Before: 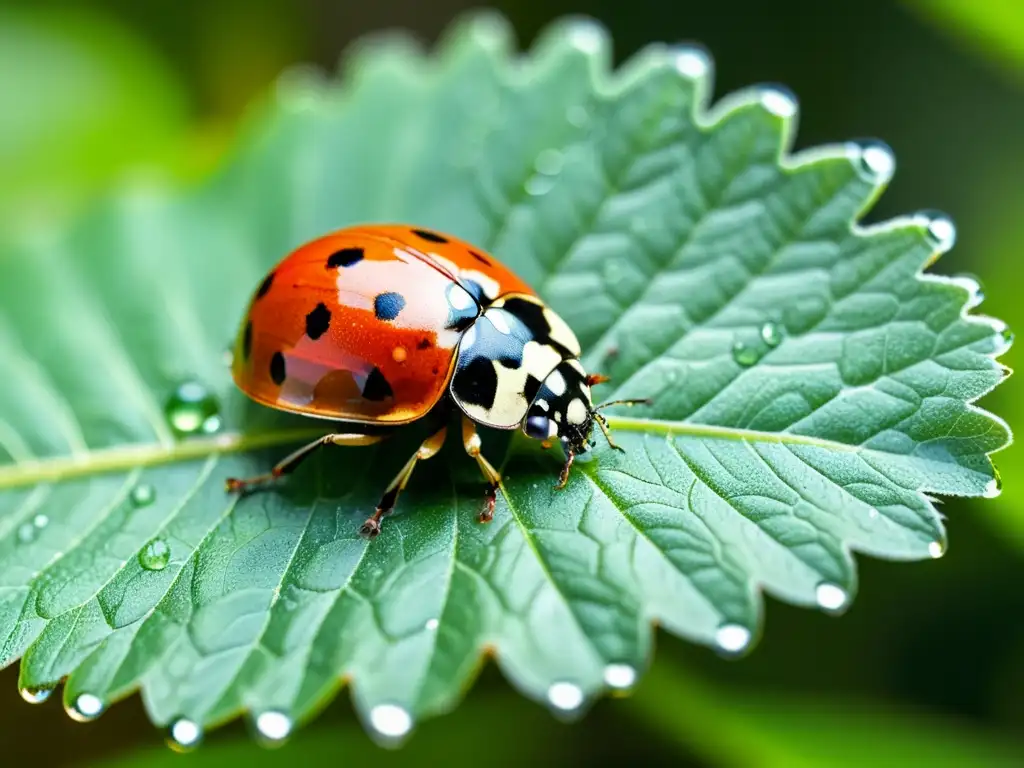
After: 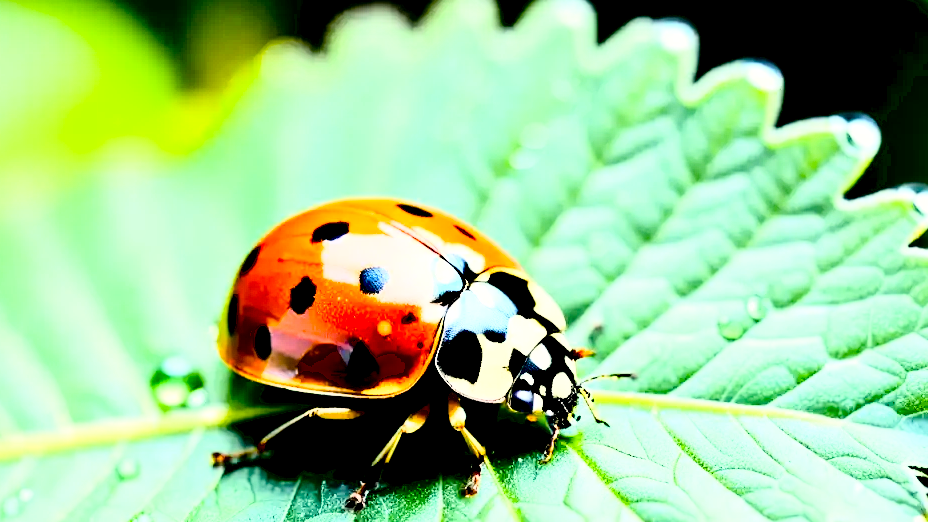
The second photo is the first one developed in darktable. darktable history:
crop: left 1.509%, top 3.452%, right 7.696%, bottom 28.452%
color correction: highlights a* 2.75, highlights b* 5, shadows a* -2.04, shadows b* -4.84, saturation 0.8
exposure: black level correction 0.04, exposure 0.5 EV, compensate highlight preservation false
rgb curve: curves: ch0 [(0, 0) (0.21, 0.15) (0.24, 0.21) (0.5, 0.75) (0.75, 0.96) (0.89, 0.99) (1, 1)]; ch1 [(0, 0.02) (0.21, 0.13) (0.25, 0.2) (0.5, 0.67) (0.75, 0.9) (0.89, 0.97) (1, 1)]; ch2 [(0, 0.02) (0.21, 0.13) (0.25, 0.2) (0.5, 0.67) (0.75, 0.9) (0.89, 0.97) (1, 1)], compensate middle gray true
